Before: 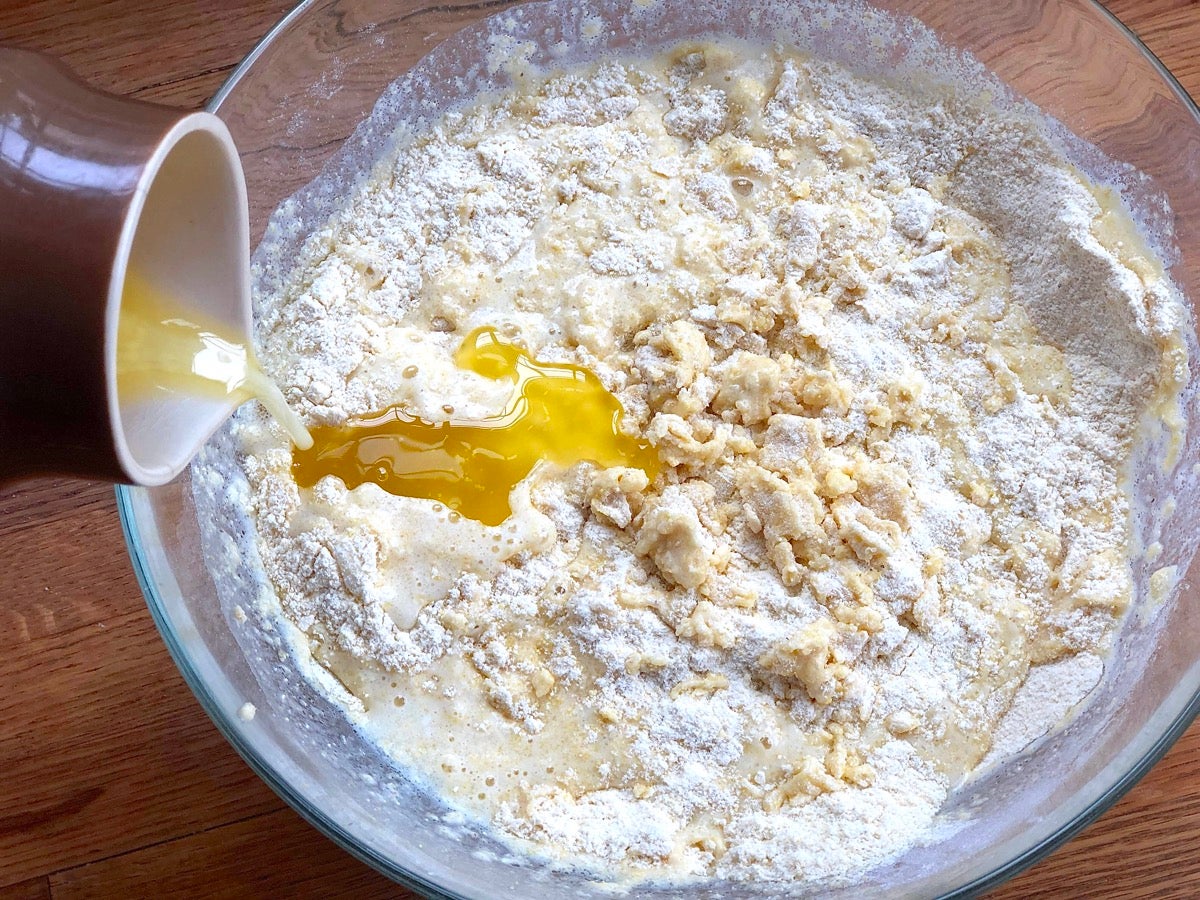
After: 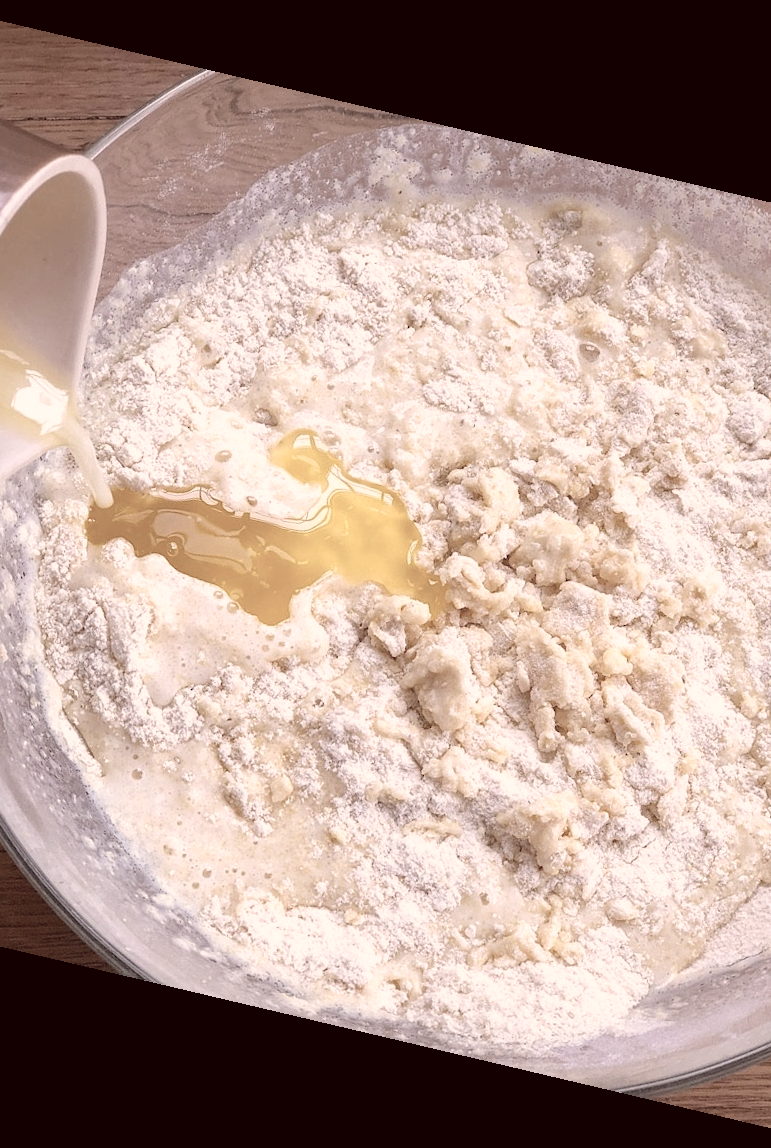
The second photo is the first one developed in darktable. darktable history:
rotate and perspective: rotation 13.27°, automatic cropping off
color correction: highlights a* 10.21, highlights b* 9.79, shadows a* 8.61, shadows b* 7.88, saturation 0.8
crop: left 21.674%, right 22.086%
contrast brightness saturation: brightness 0.18, saturation -0.5
